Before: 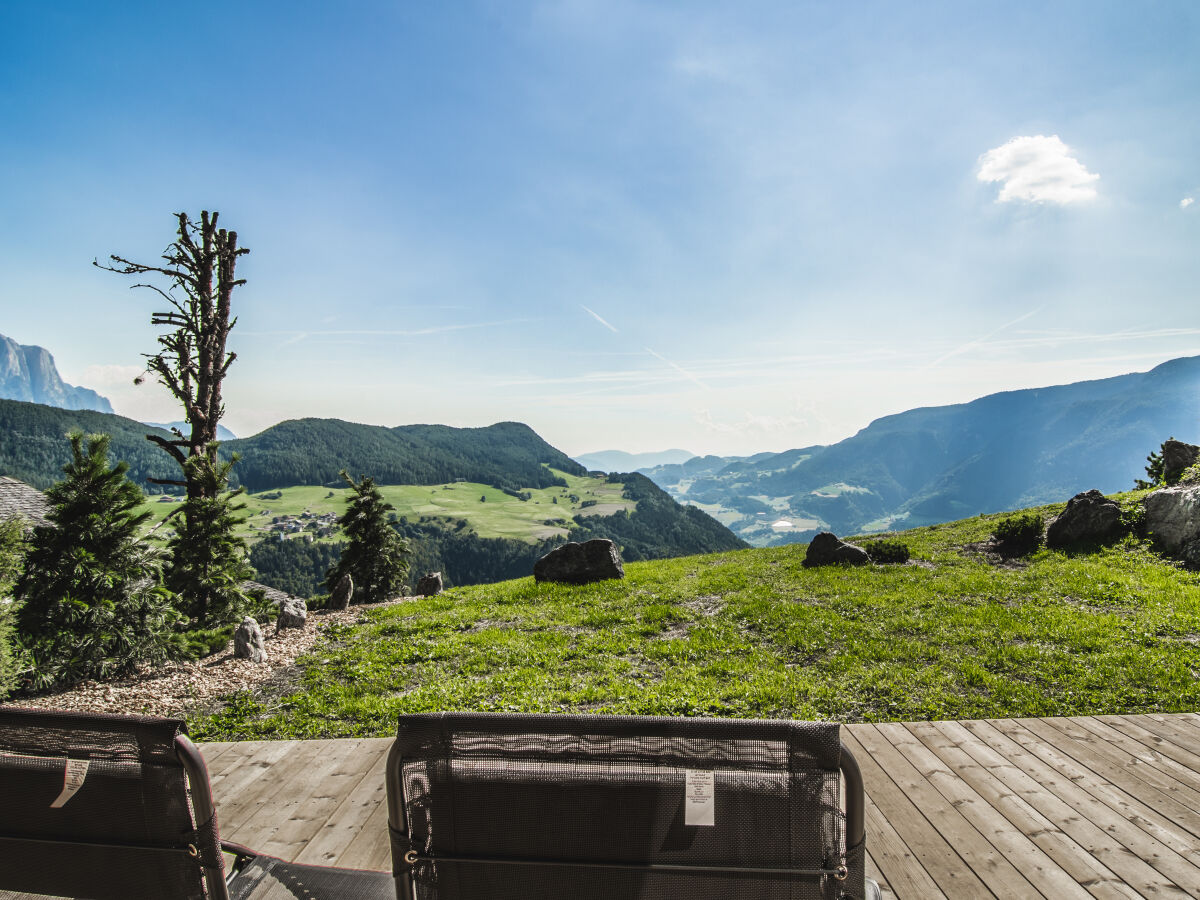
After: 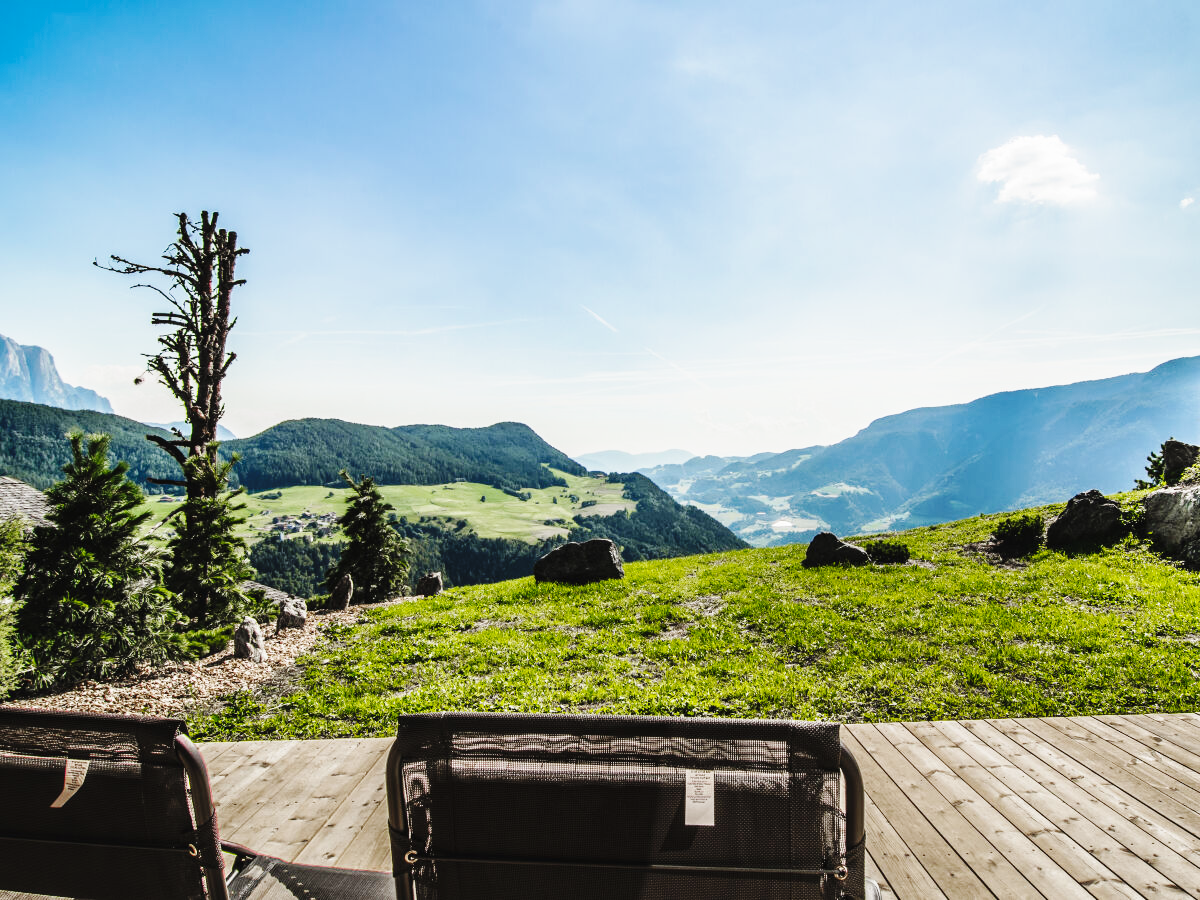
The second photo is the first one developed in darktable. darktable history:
base curve: curves: ch0 [(0, 0) (0.036, 0.025) (0.121, 0.166) (0.206, 0.329) (0.605, 0.79) (1, 1)], preserve colors none
exposure: compensate highlight preservation false
